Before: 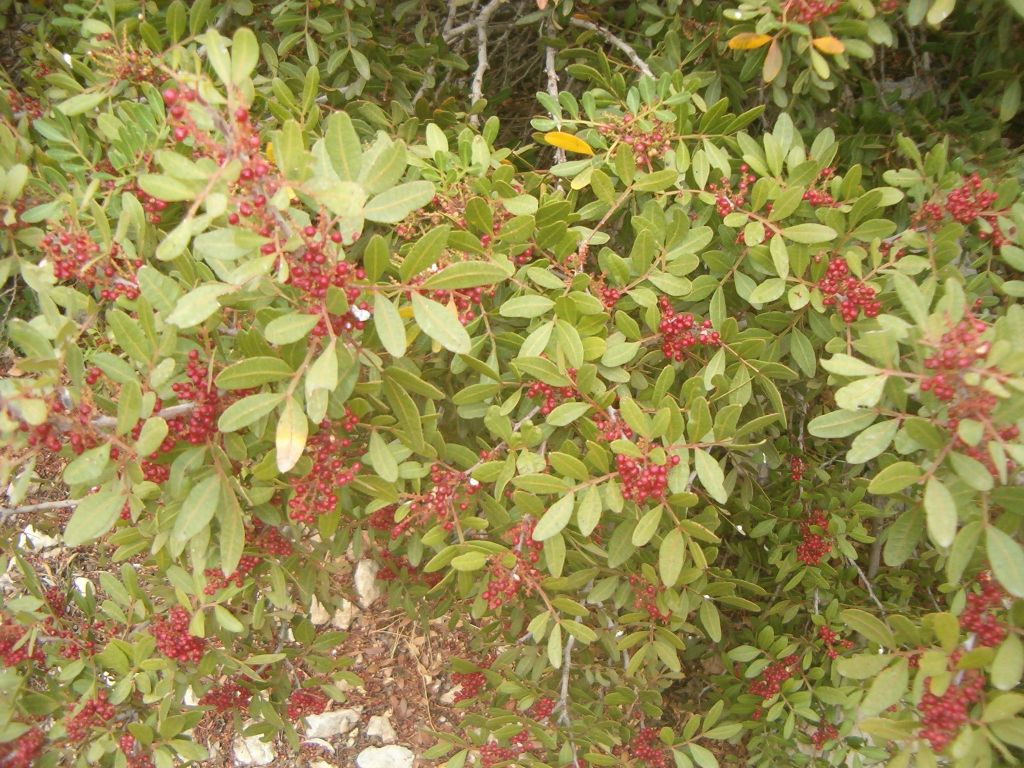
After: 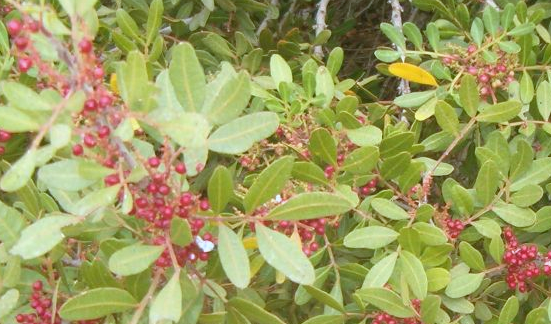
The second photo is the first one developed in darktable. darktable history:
color calibration: output R [0.994, 0.059, -0.119, 0], output G [-0.036, 1.09, -0.119, 0], output B [0.078, -0.108, 0.961, 0], illuminant custom, x 0.371, y 0.382, temperature 4281.14 K
crop: left 15.306%, top 9.065%, right 30.789%, bottom 48.638%
